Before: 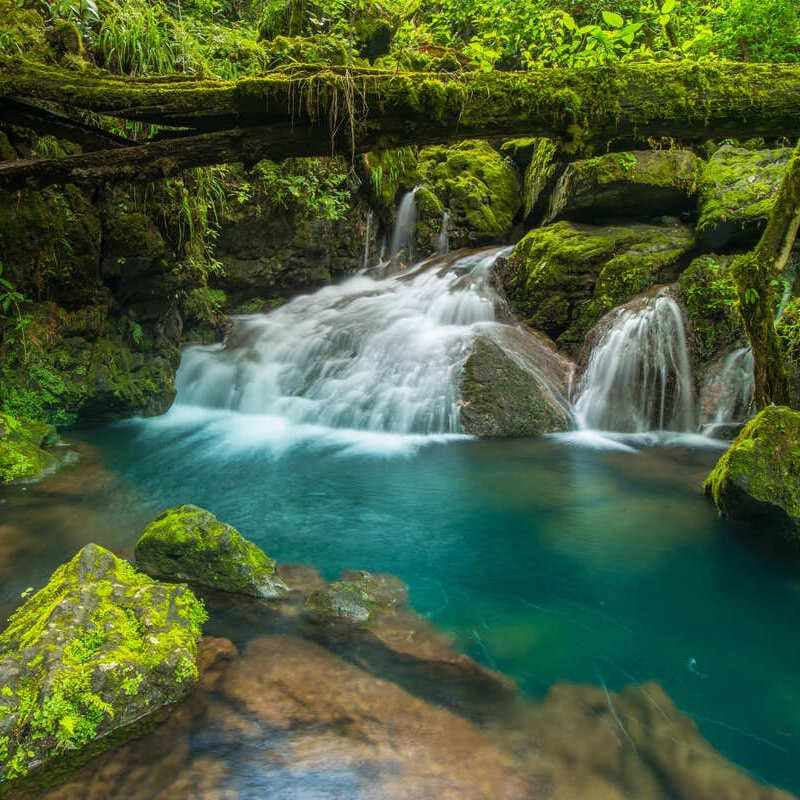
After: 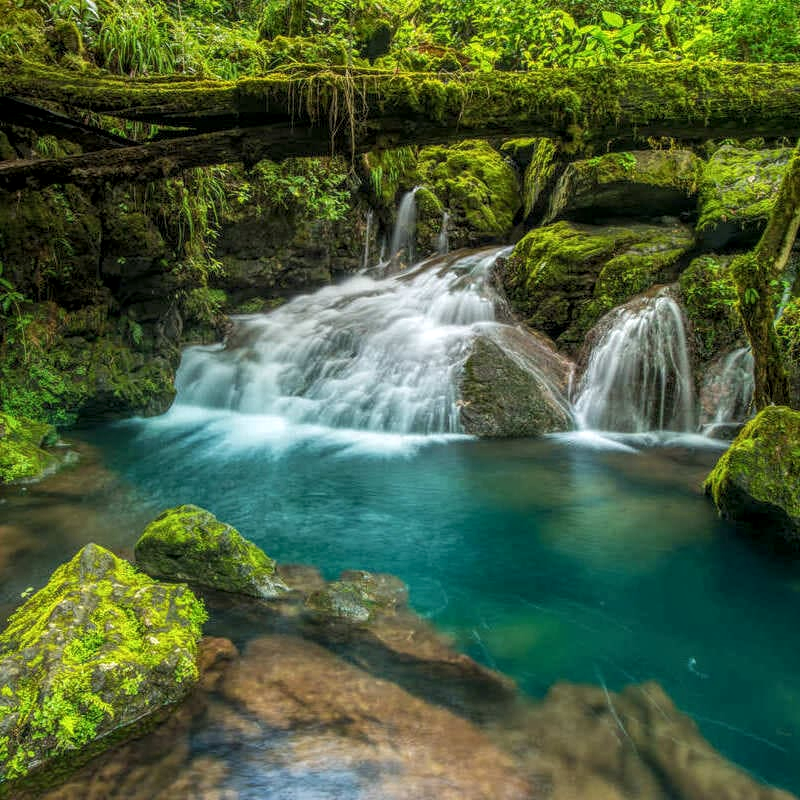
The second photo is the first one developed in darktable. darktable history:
local contrast: highlights 94%, shadows 84%, detail 160%, midtone range 0.2
